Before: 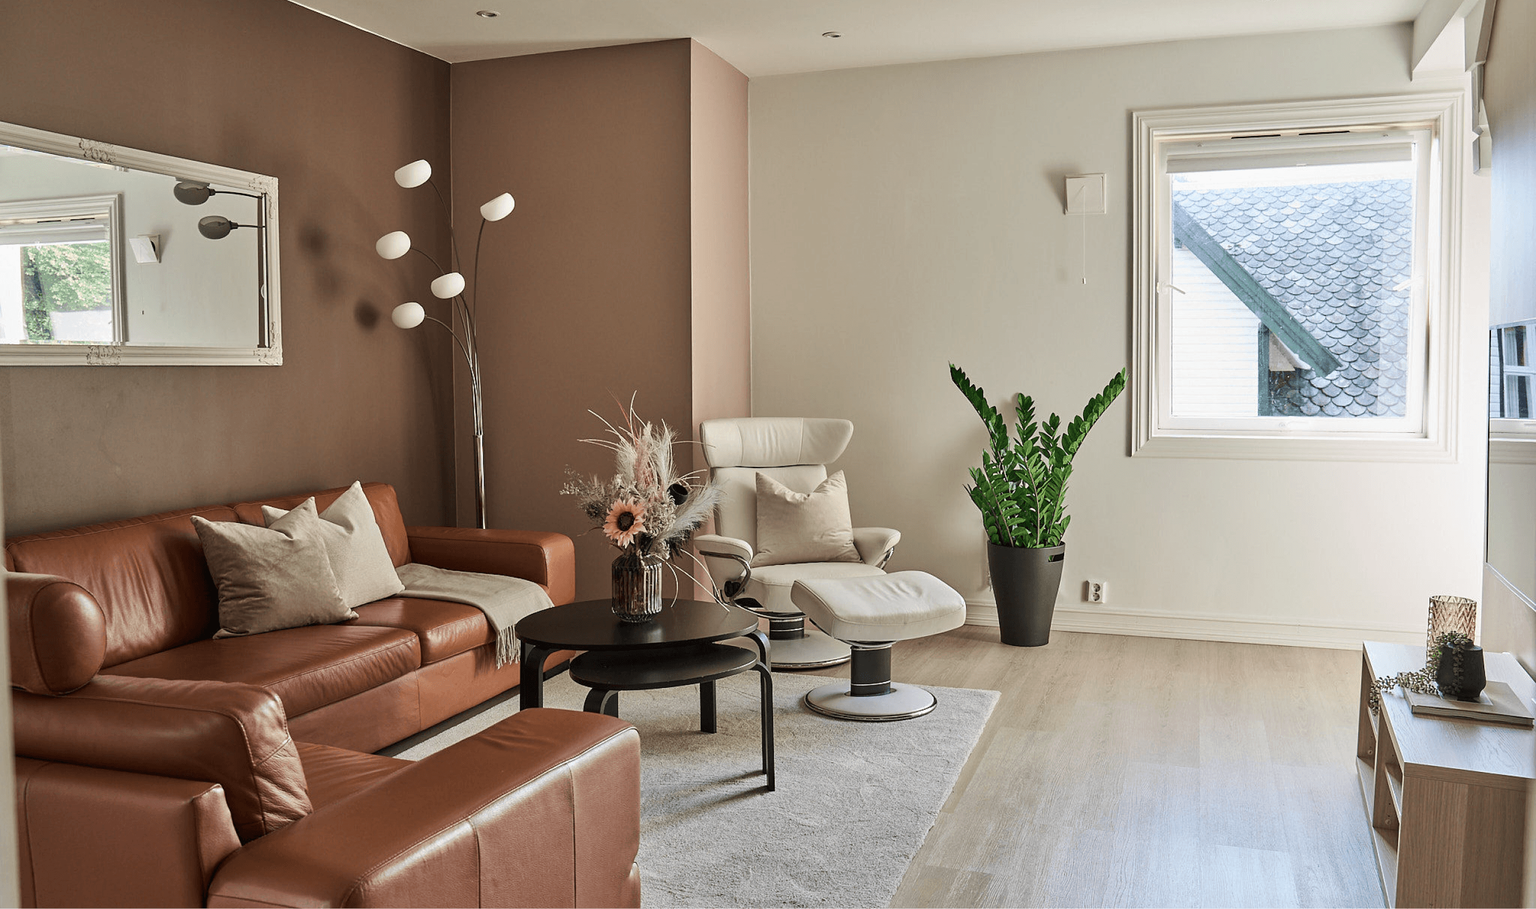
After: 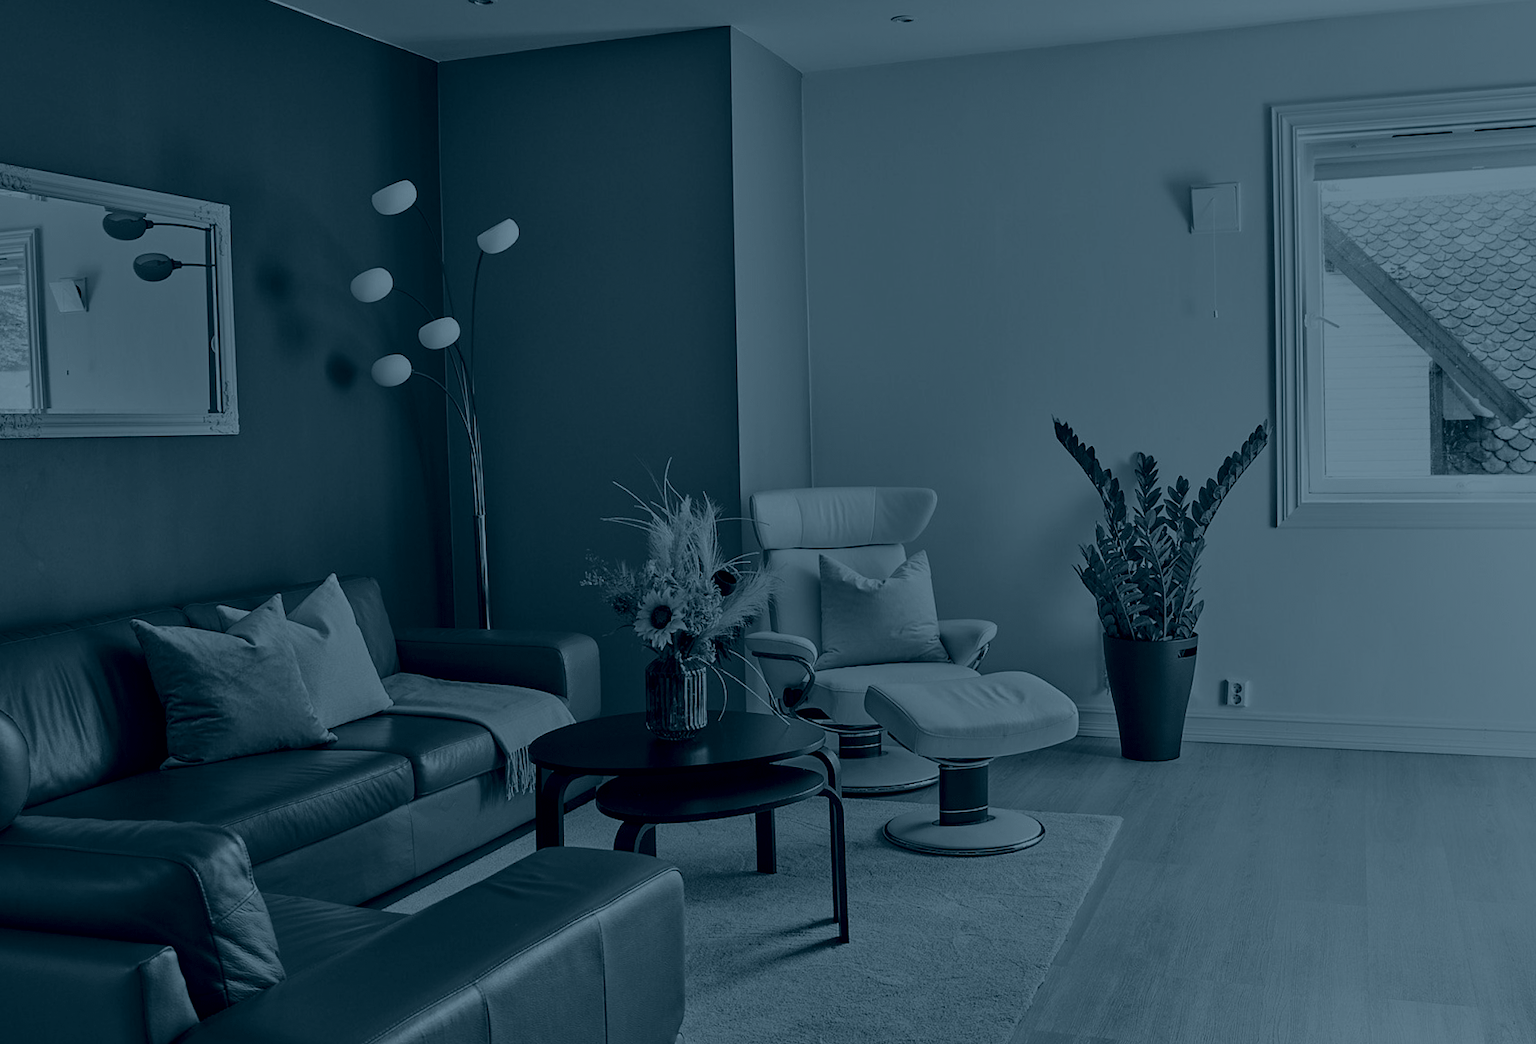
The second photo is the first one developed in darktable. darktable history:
crop and rotate: angle 1°, left 4.281%, top 0.642%, right 11.383%, bottom 2.486%
exposure: compensate highlight preservation false
white balance: emerald 1
color zones: curves: ch1 [(0, 0.638) (0.193, 0.442) (0.286, 0.15) (0.429, 0.14) (0.571, 0.142) (0.714, 0.154) (0.857, 0.175) (1, 0.638)]
colorize: hue 194.4°, saturation 29%, source mix 61.75%, lightness 3.98%, version 1
